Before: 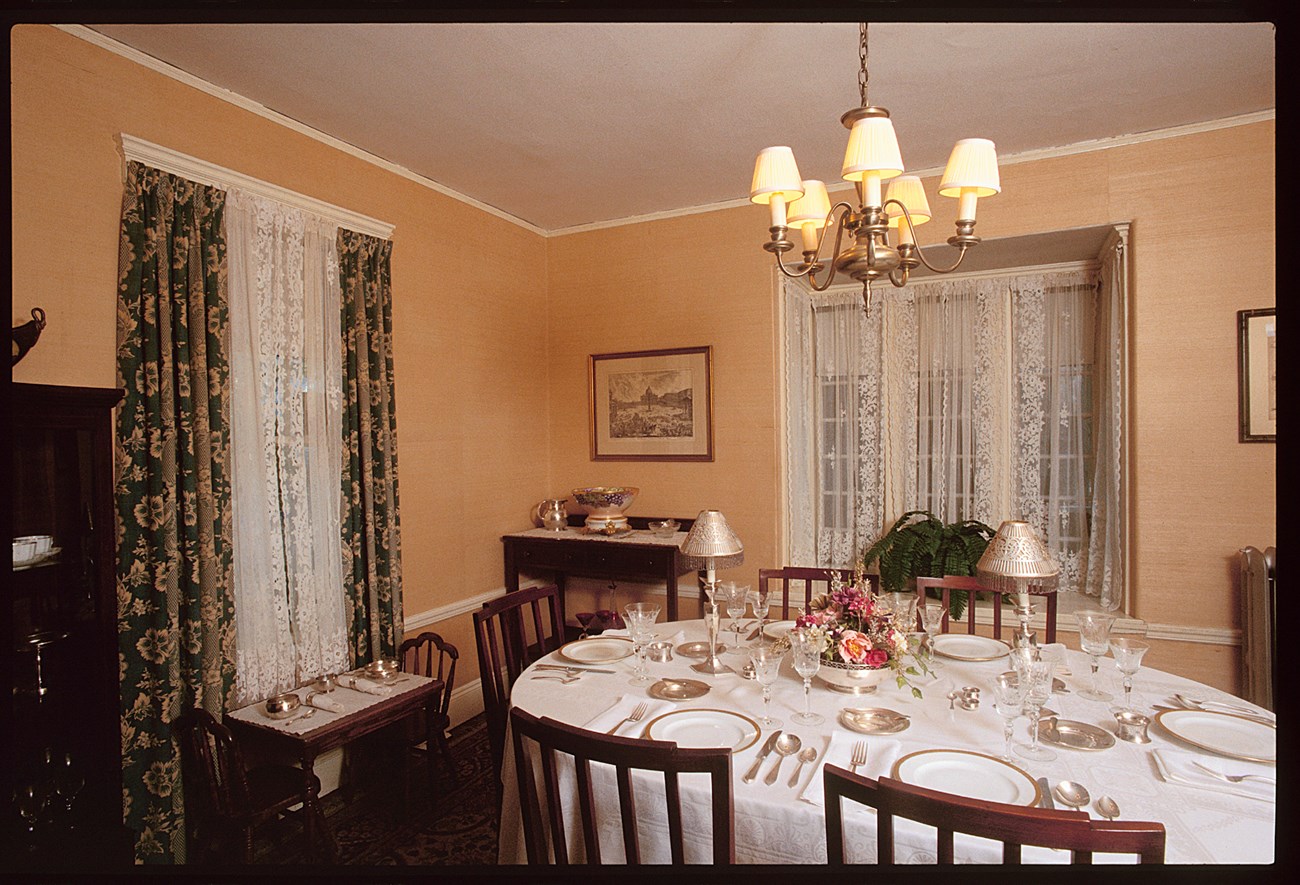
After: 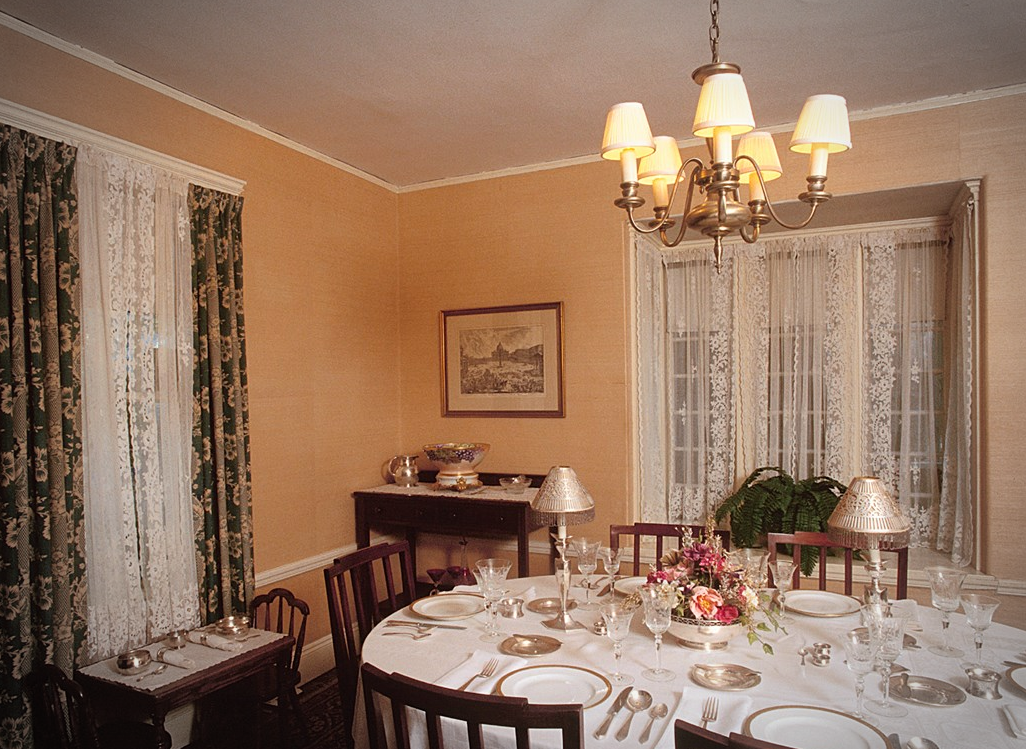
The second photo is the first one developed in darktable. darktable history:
vignetting: automatic ratio true
crop: left 11.464%, top 5.051%, right 9.584%, bottom 10.224%
